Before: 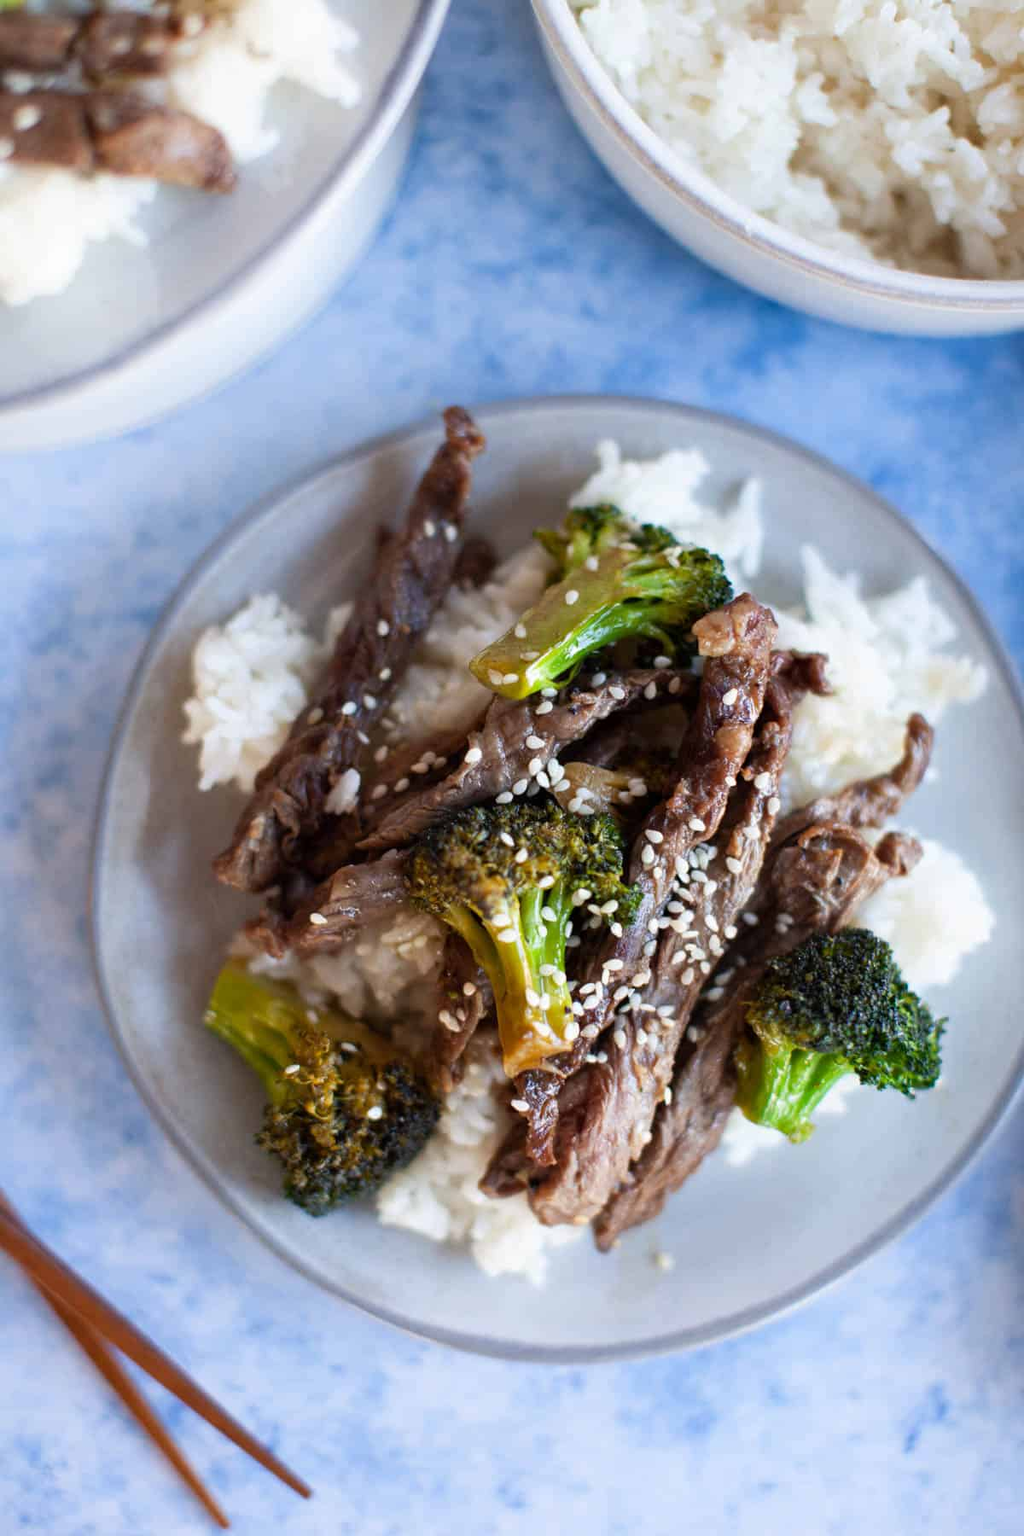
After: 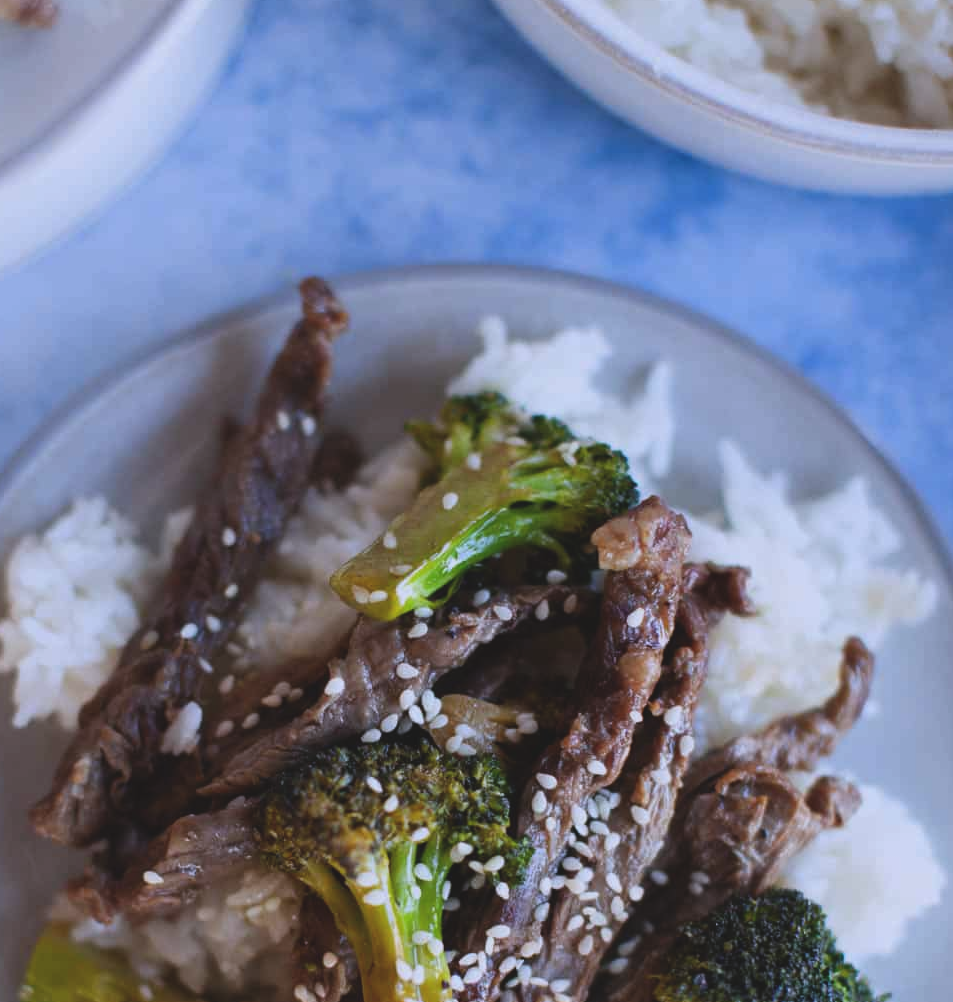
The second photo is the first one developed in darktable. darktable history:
crop: left 18.38%, top 11.092%, right 2.134%, bottom 33.217%
exposure: black level correction -0.015, exposure -0.5 EV, compensate highlight preservation false
white balance: red 0.967, blue 1.119, emerald 0.756
